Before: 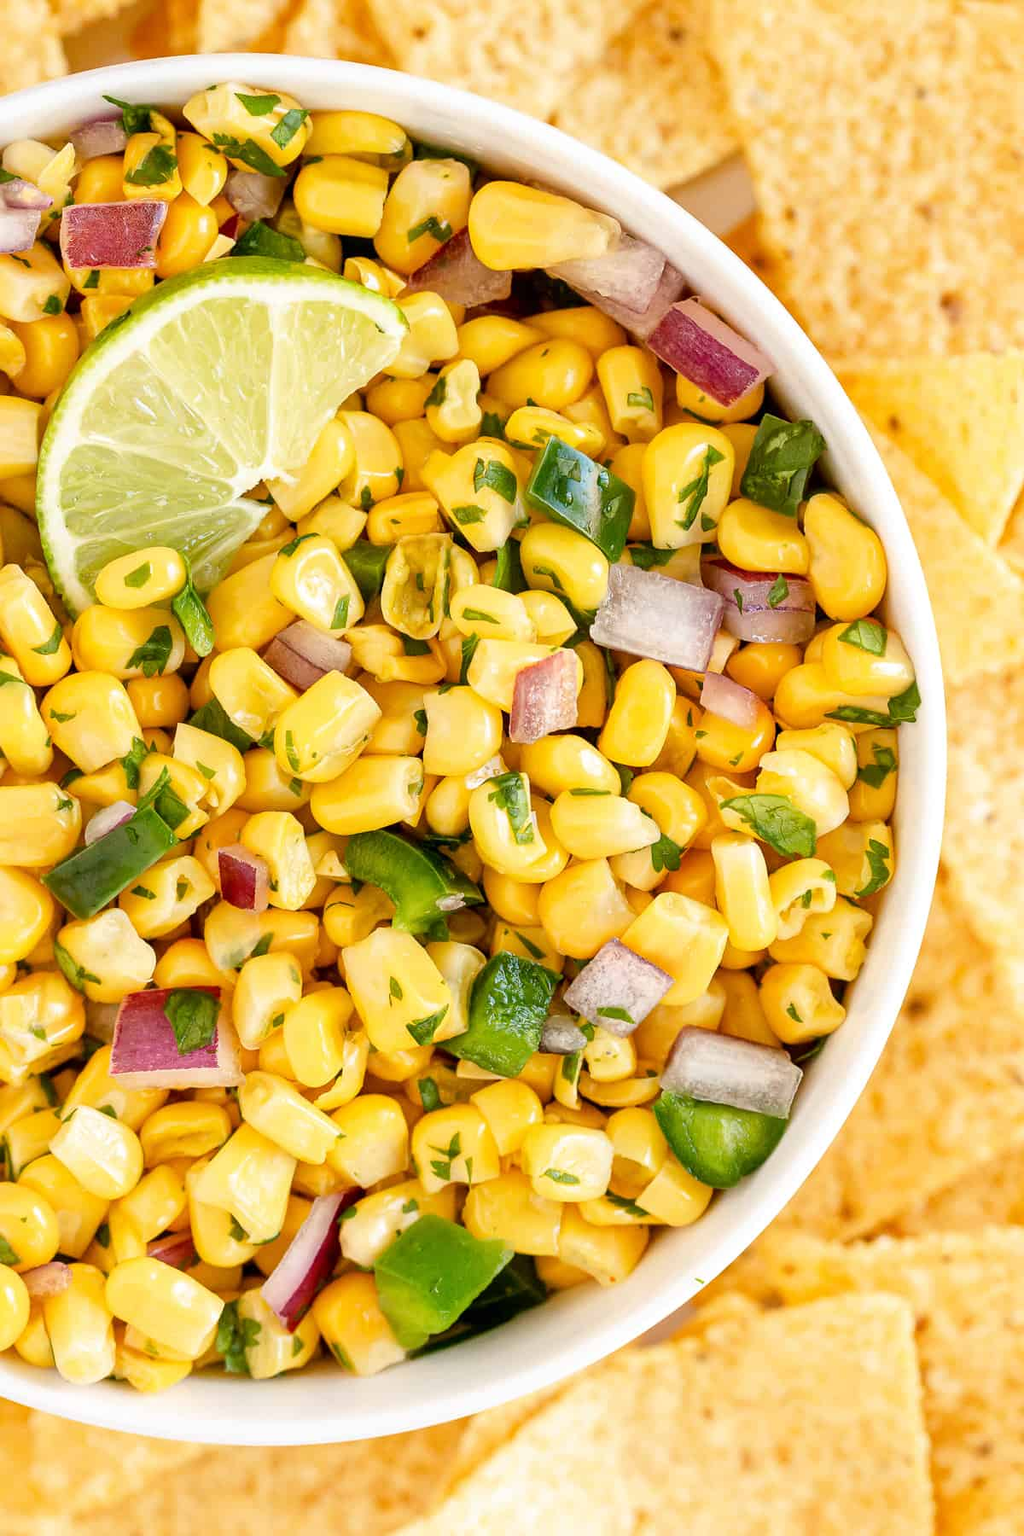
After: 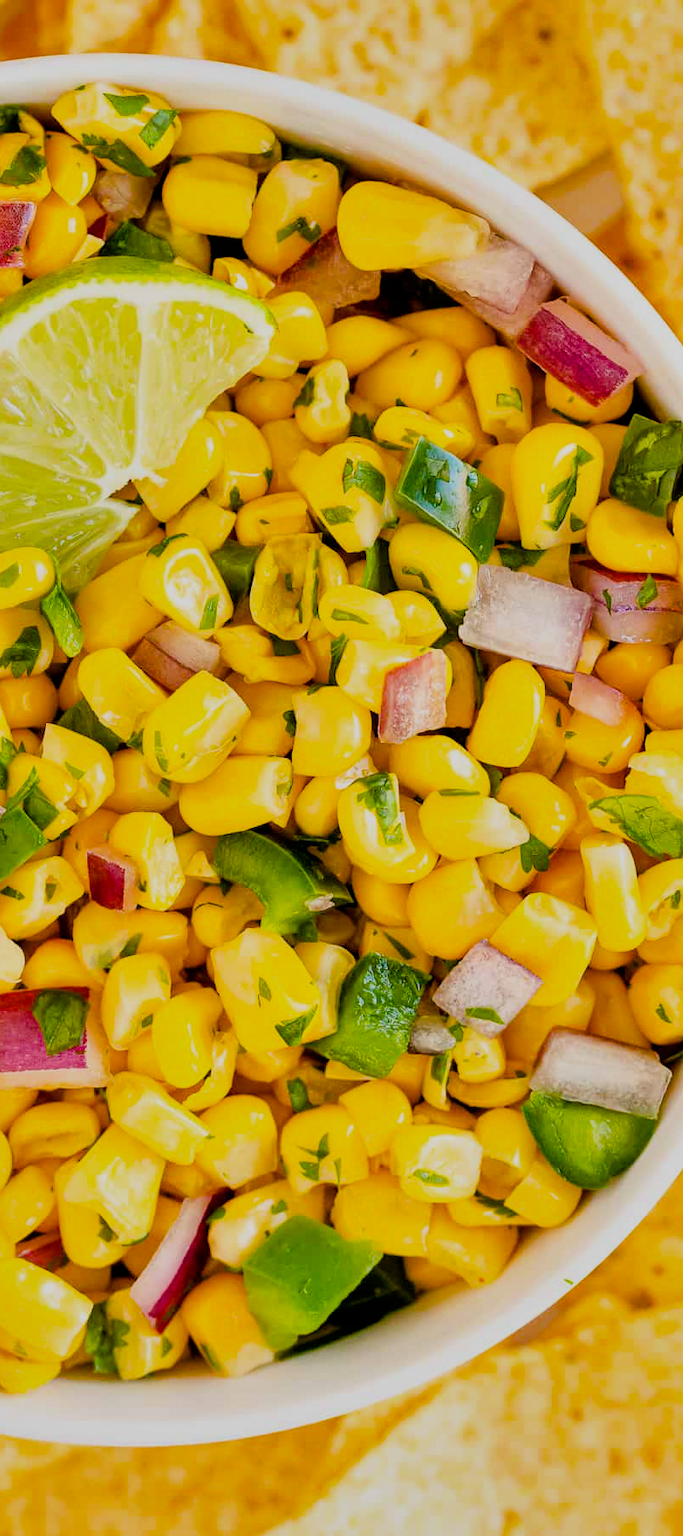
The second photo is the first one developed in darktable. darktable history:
color balance rgb: perceptual saturation grading › global saturation 31.168%, global vibrance 20%
filmic rgb: black relative exposure -7.65 EV, white relative exposure 4.56 EV, hardness 3.61
crop and rotate: left 12.833%, right 20.427%
shadows and highlights: shadows 11.08, white point adjustment 1.27, soften with gaussian
